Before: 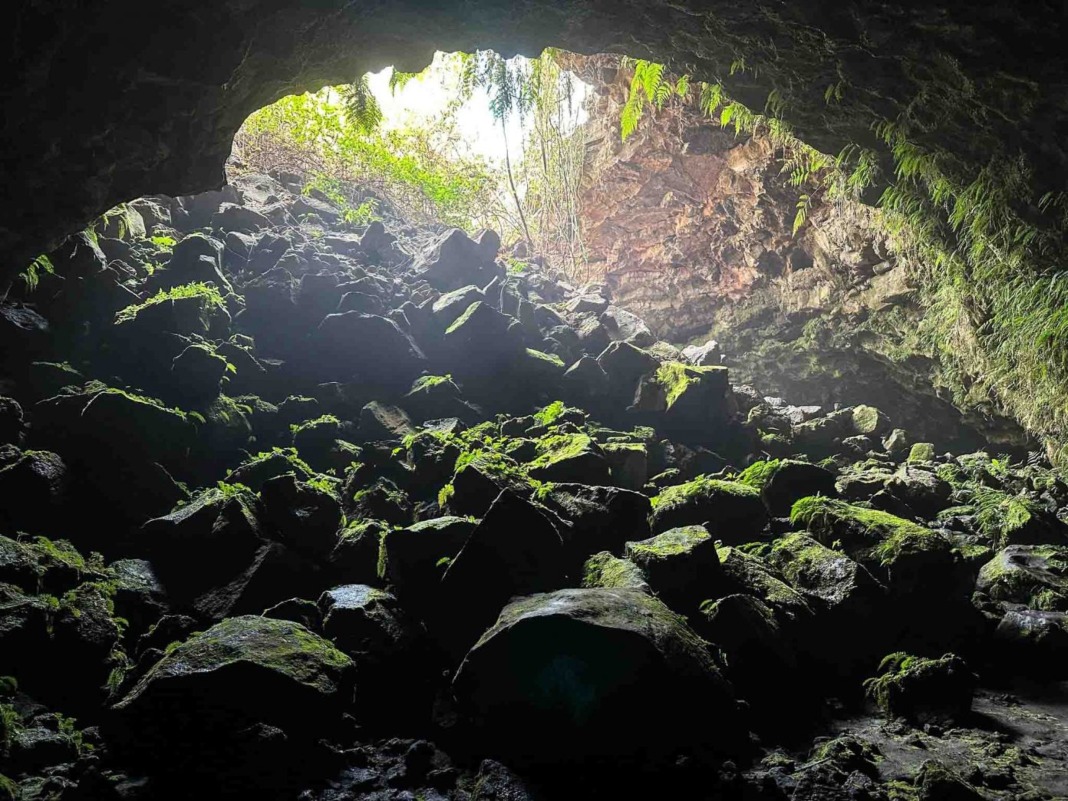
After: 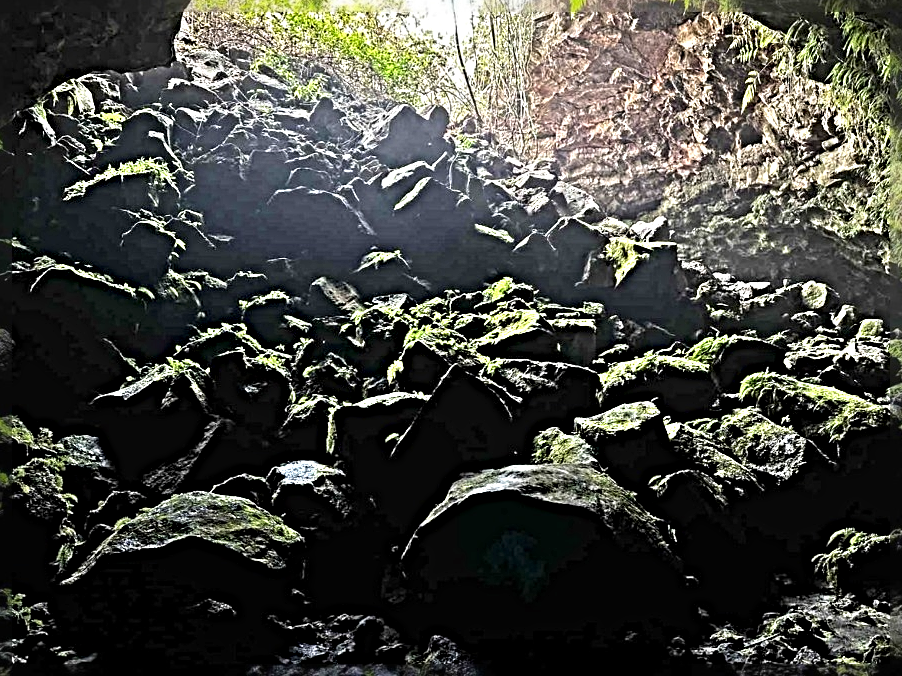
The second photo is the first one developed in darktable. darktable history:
crop and rotate: left 4.842%, top 15.51%, right 10.668%
sharpen: radius 6.3, amount 1.8, threshold 0
